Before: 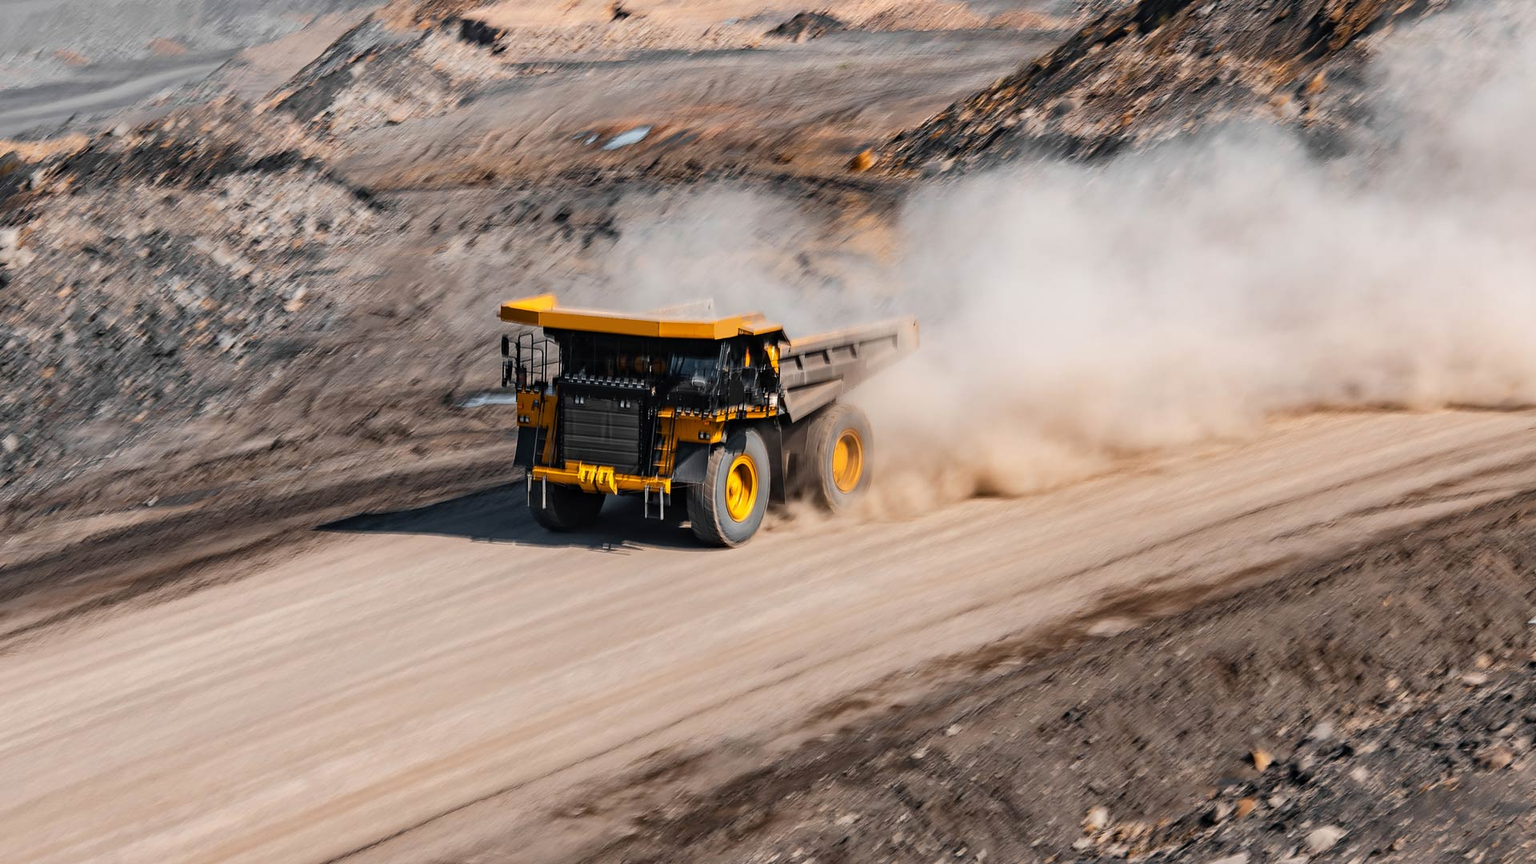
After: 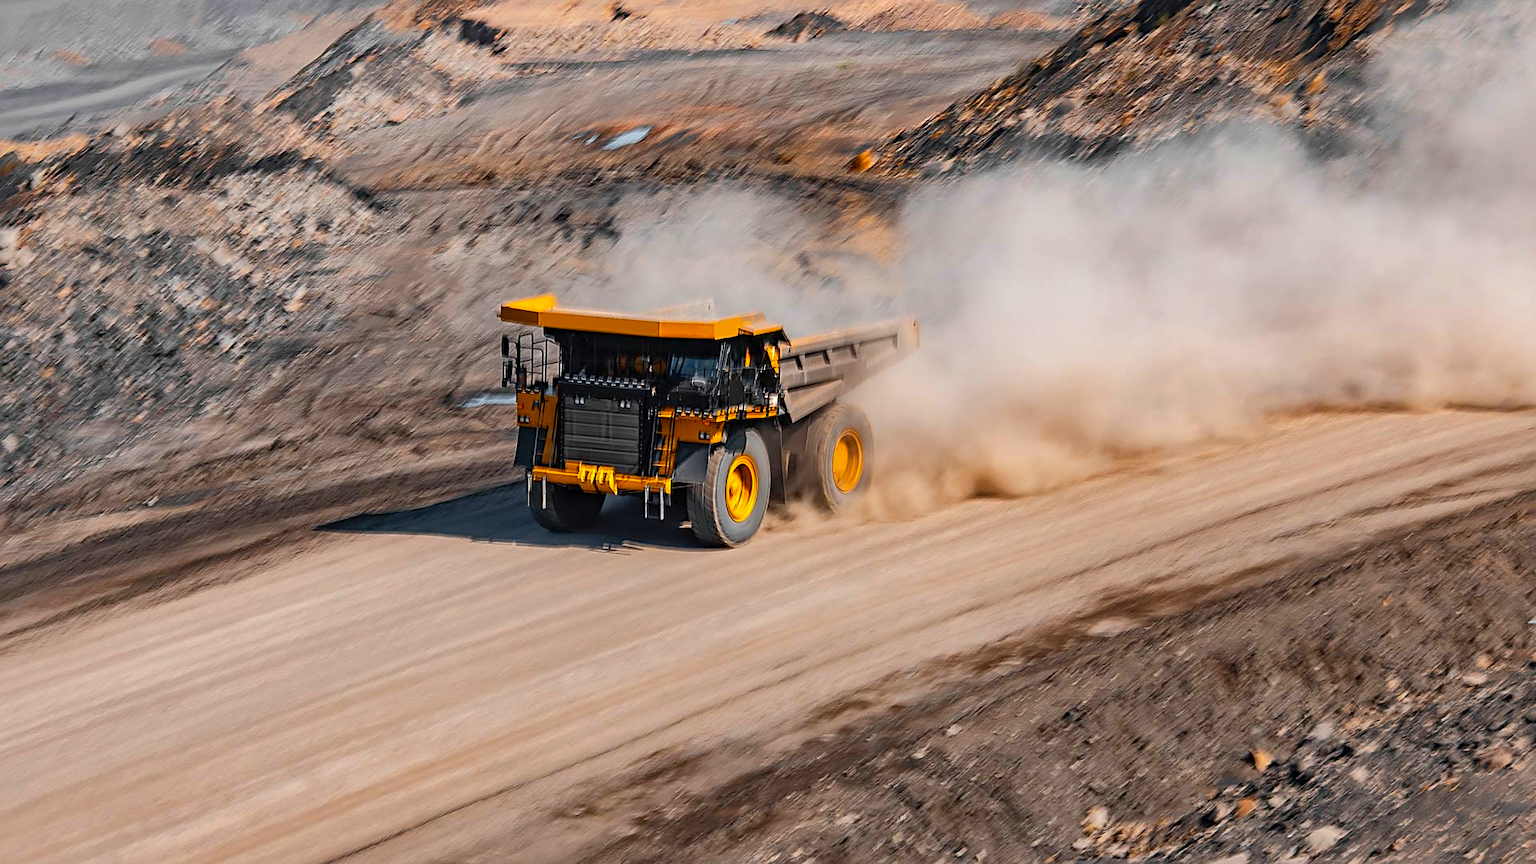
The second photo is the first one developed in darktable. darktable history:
contrast brightness saturation: contrast 0.09, saturation 0.28
shadows and highlights: on, module defaults
sharpen: on, module defaults
